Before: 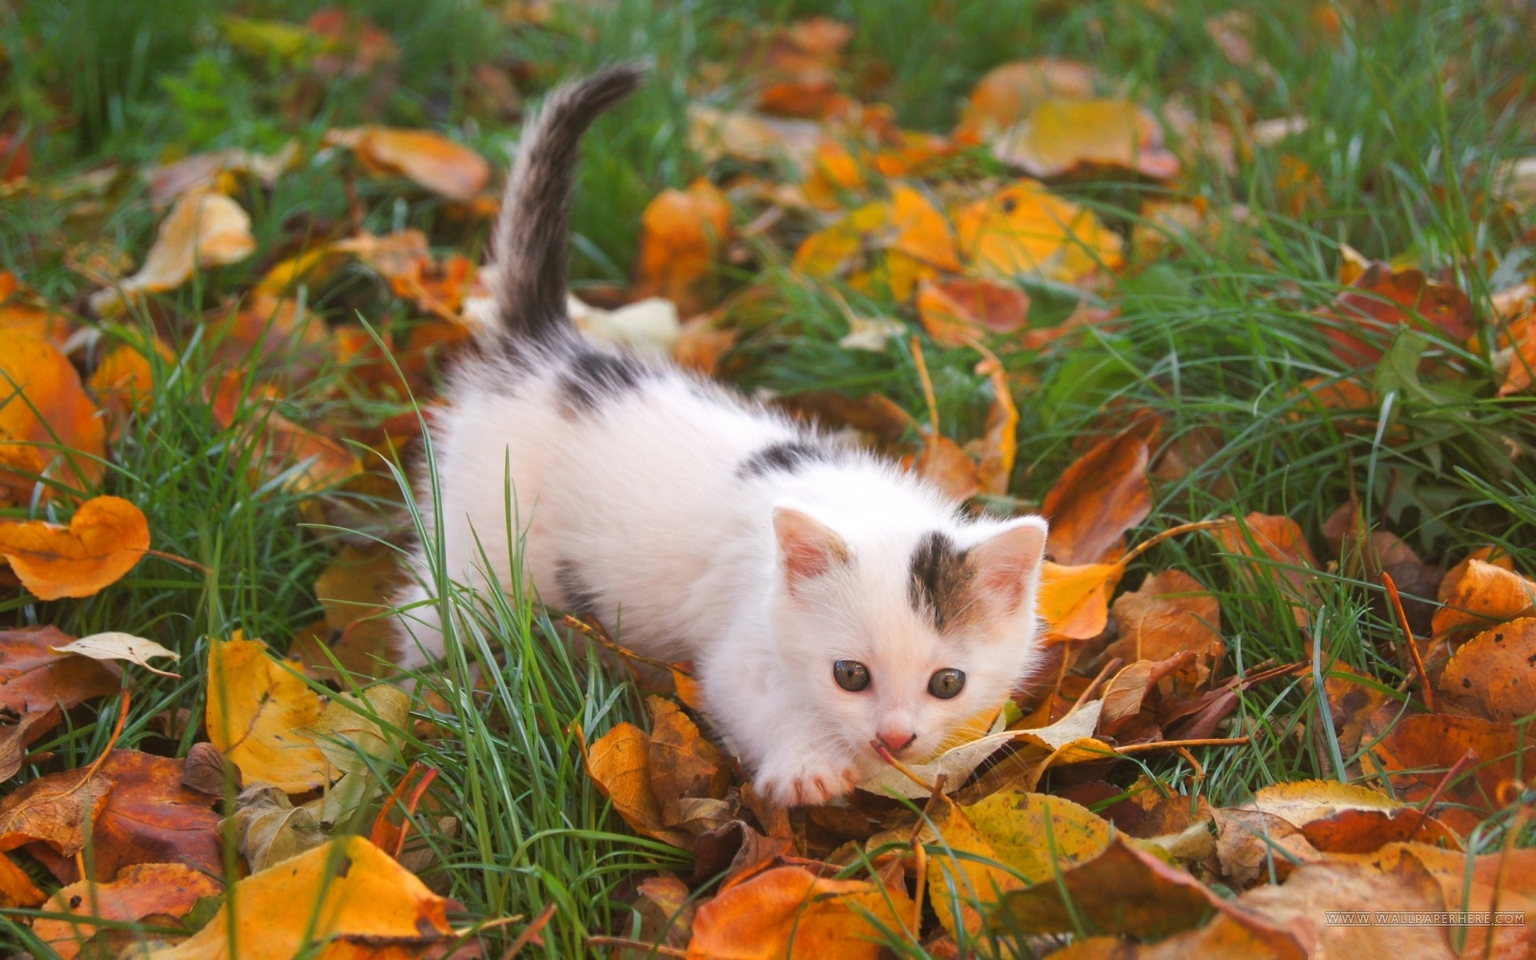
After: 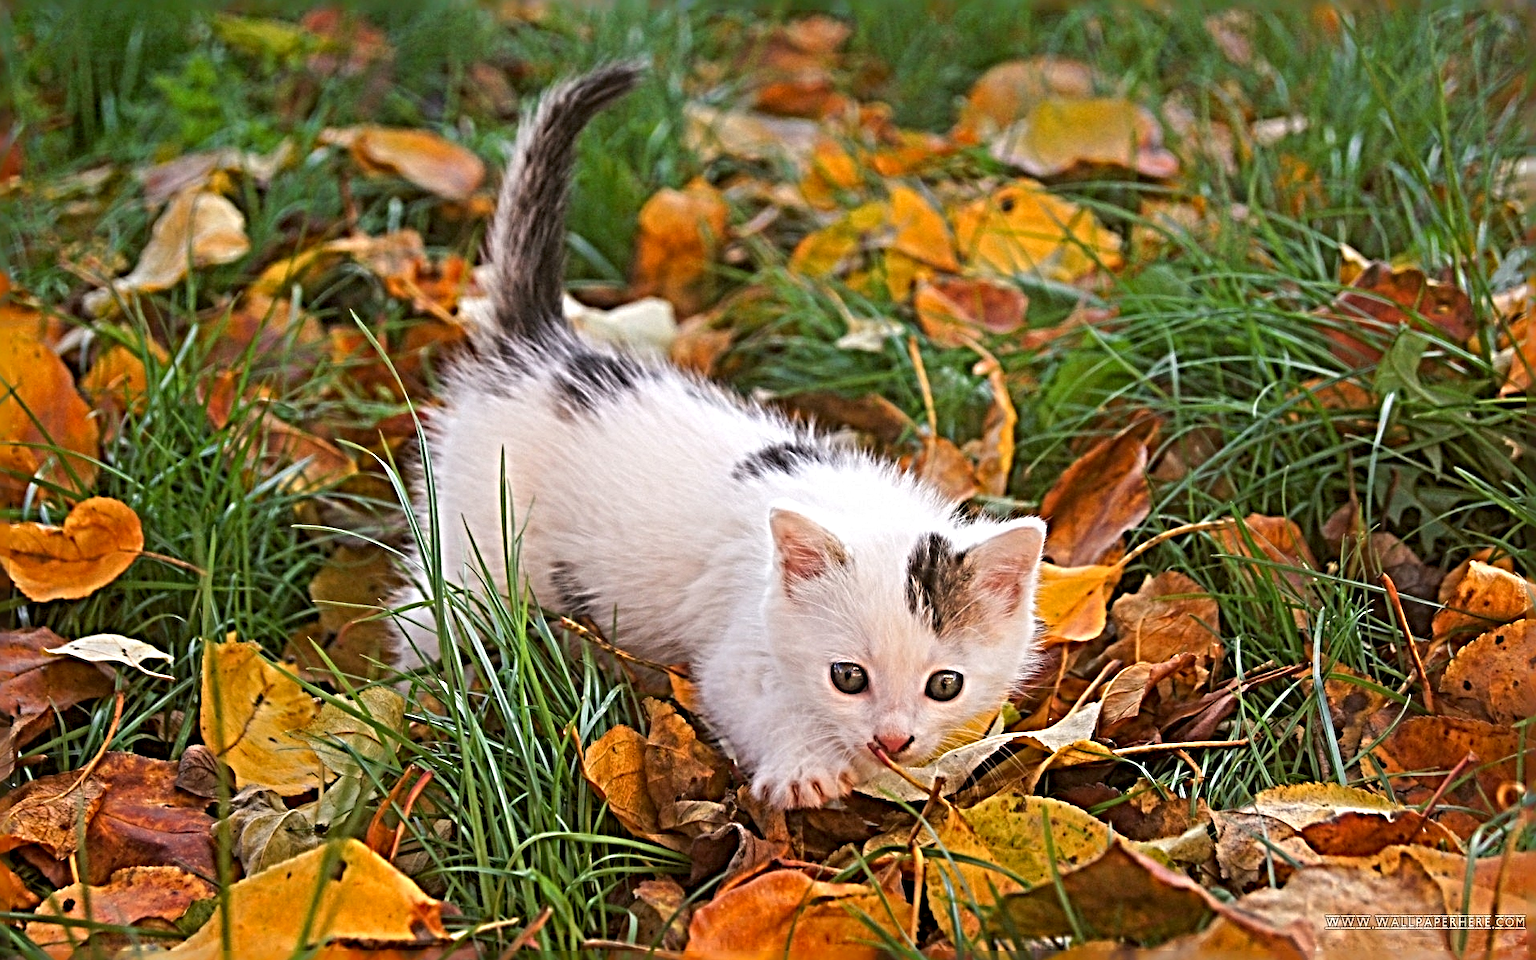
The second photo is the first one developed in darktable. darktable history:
base curve: preserve colors none
exposure: black level correction 0.004, exposure 0.015 EV, compensate highlight preservation false
crop and rotate: left 0.473%, top 0.207%, bottom 0.246%
sharpen: radius 6.279, amount 1.816, threshold 0.009
